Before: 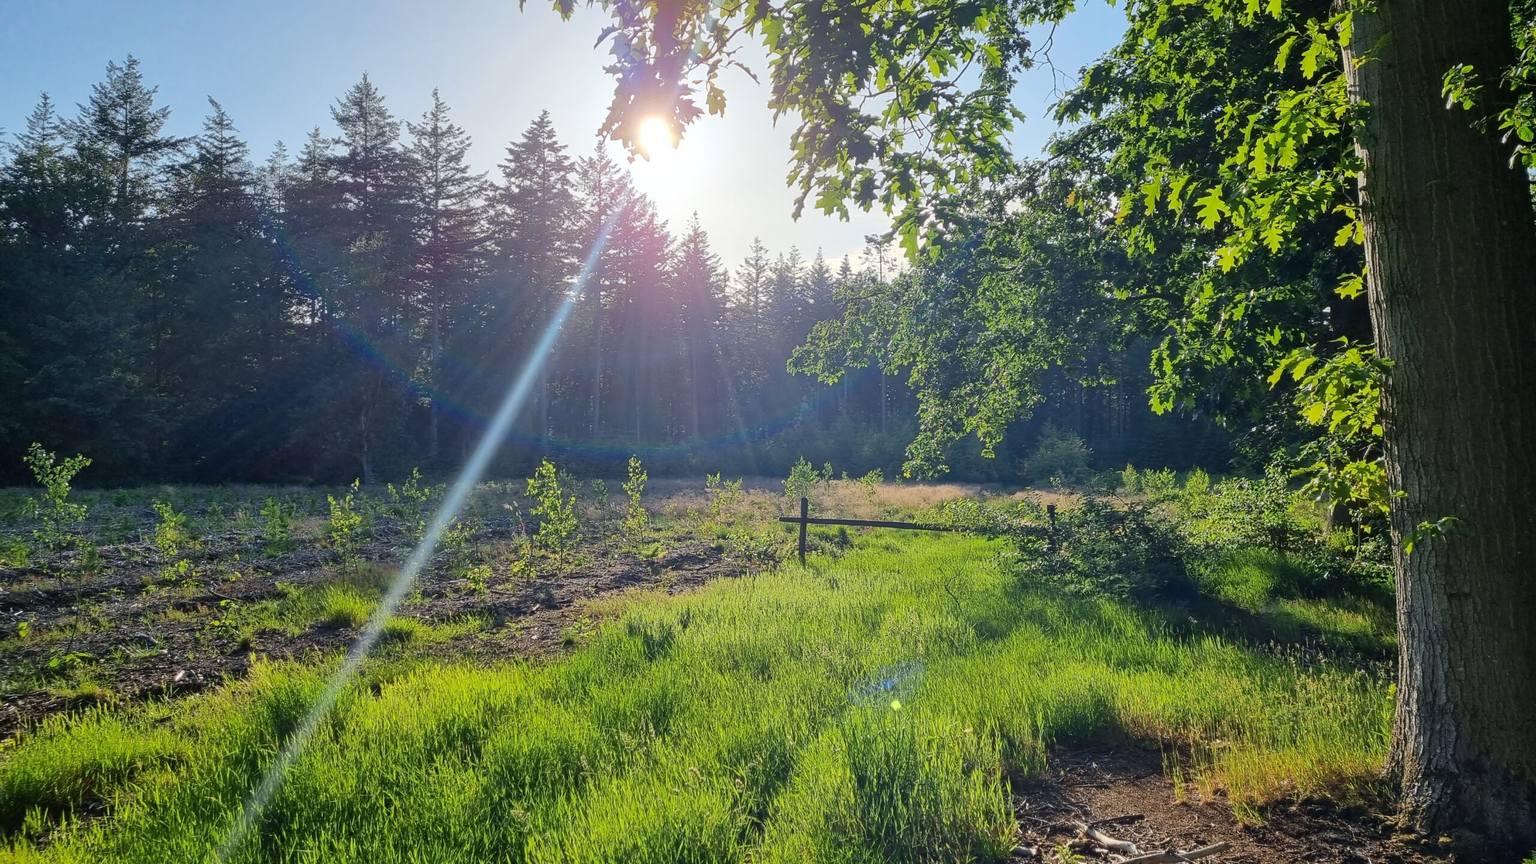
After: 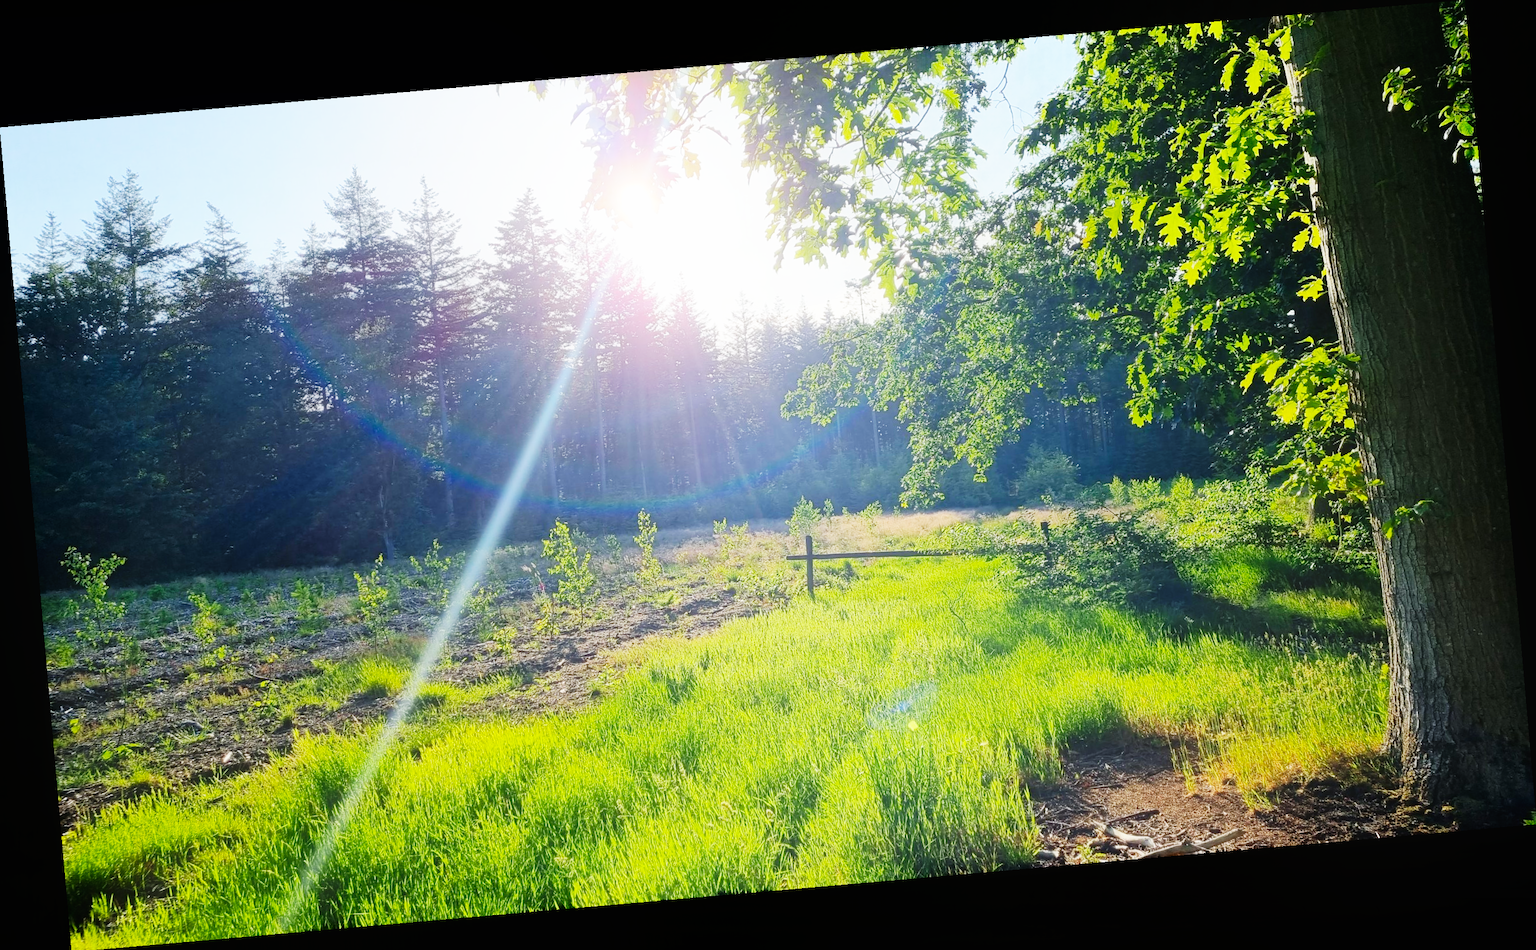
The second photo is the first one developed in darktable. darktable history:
rotate and perspective: rotation -4.98°, automatic cropping off
base curve: curves: ch0 [(0, 0) (0.007, 0.004) (0.027, 0.03) (0.046, 0.07) (0.207, 0.54) (0.442, 0.872) (0.673, 0.972) (1, 1)], preserve colors none
contrast equalizer: octaves 7, y [[0.6 ×6], [0.55 ×6], [0 ×6], [0 ×6], [0 ×6]], mix -1
